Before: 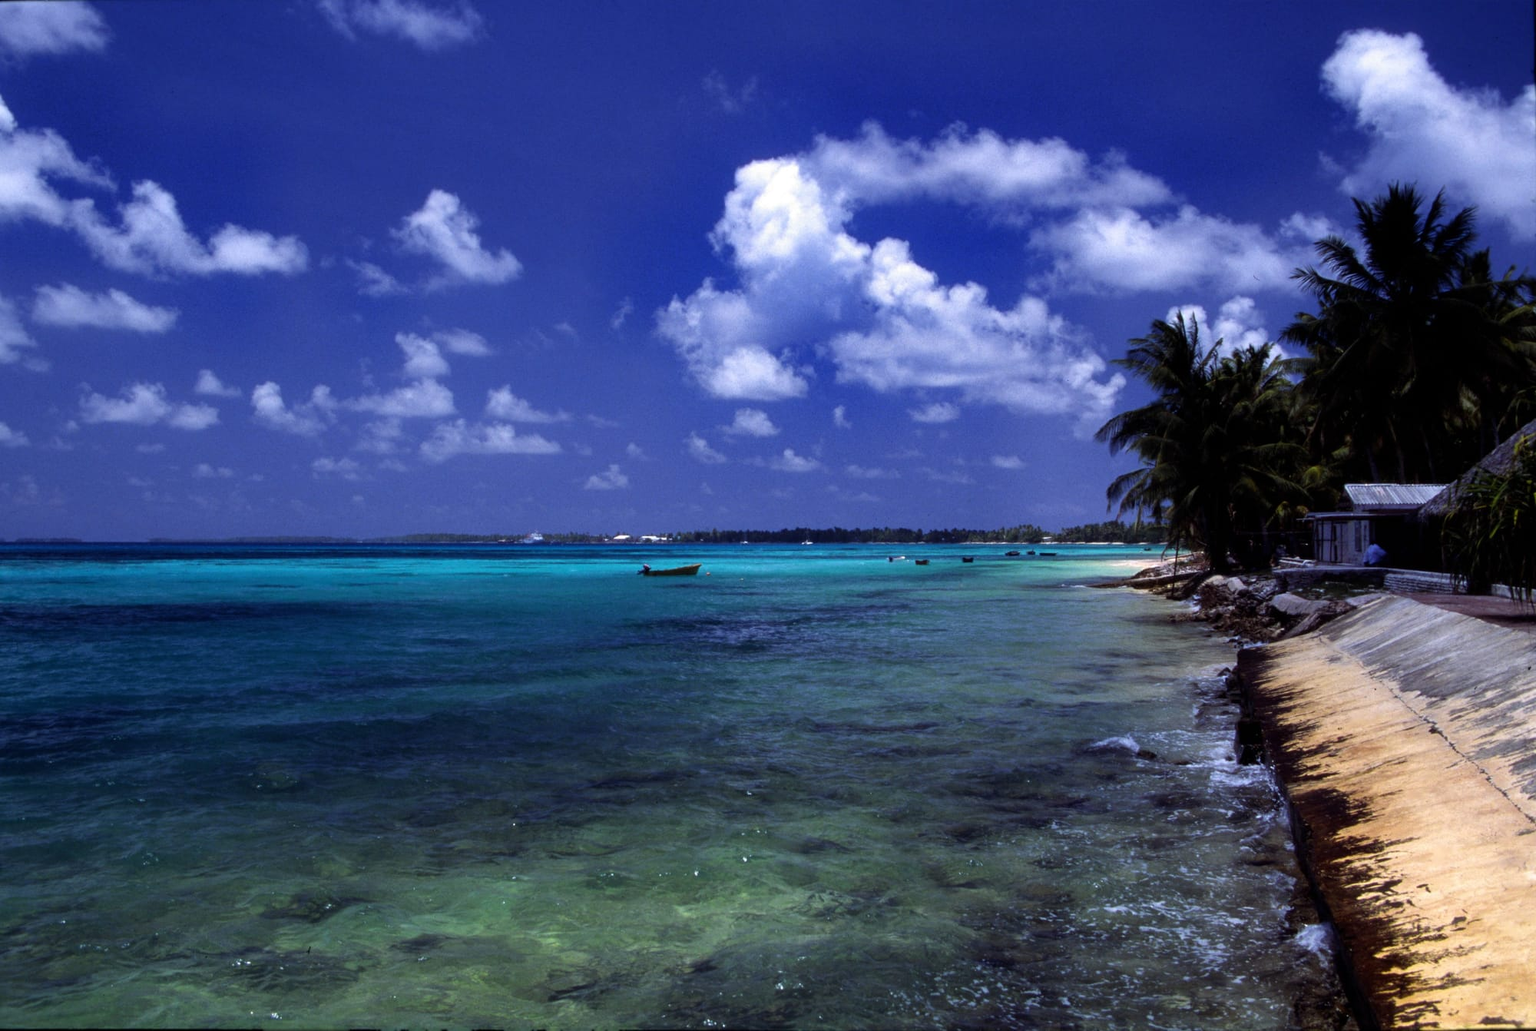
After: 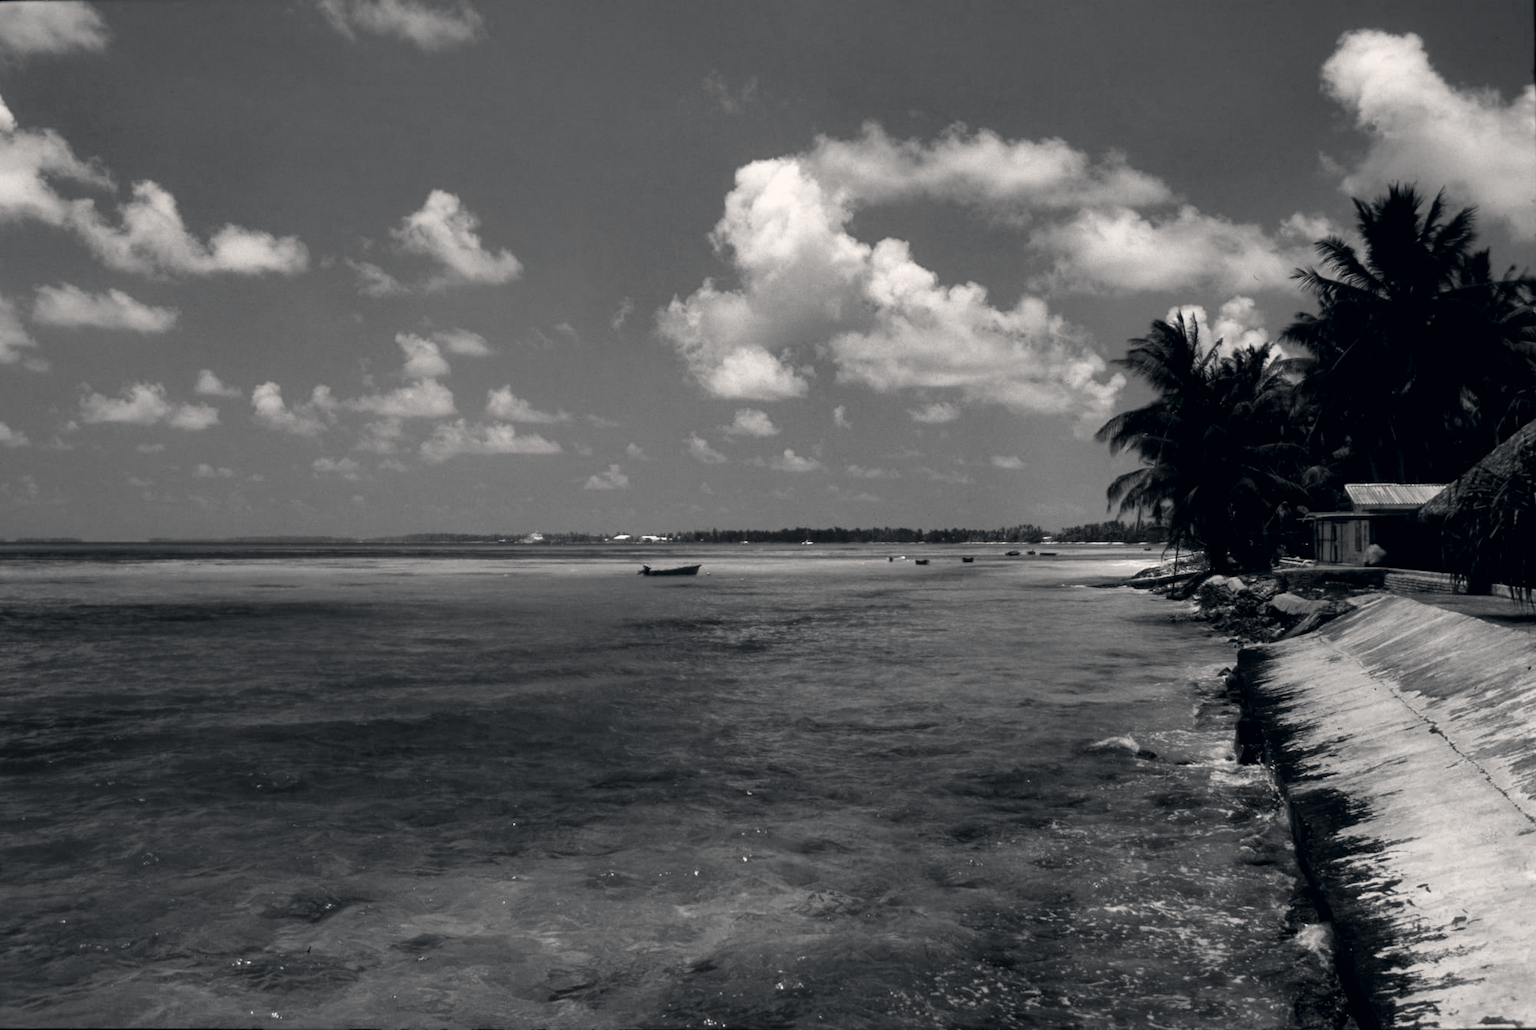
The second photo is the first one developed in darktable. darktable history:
color correction: highlights a* 2.75, highlights b* 5, shadows a* -2.04, shadows b* -4.84, saturation 0.8
white balance: red 0.986, blue 1.01
exposure: black level correction 0.002, compensate highlight preservation false
color calibration: output gray [0.28, 0.41, 0.31, 0], gray › normalize channels true, illuminant same as pipeline (D50), adaptation XYZ, x 0.346, y 0.359, gamut compression 0
